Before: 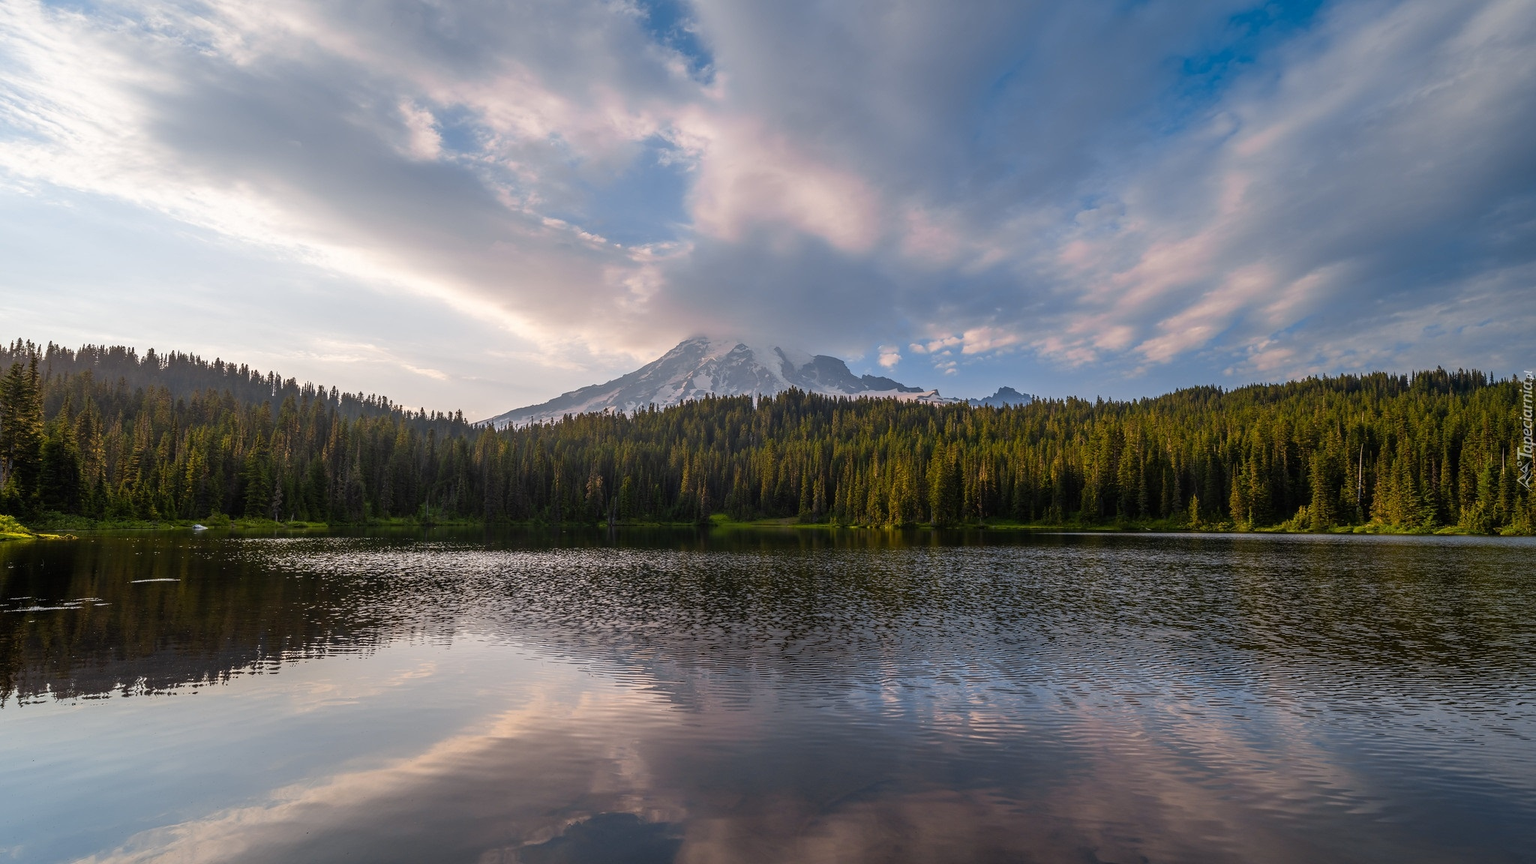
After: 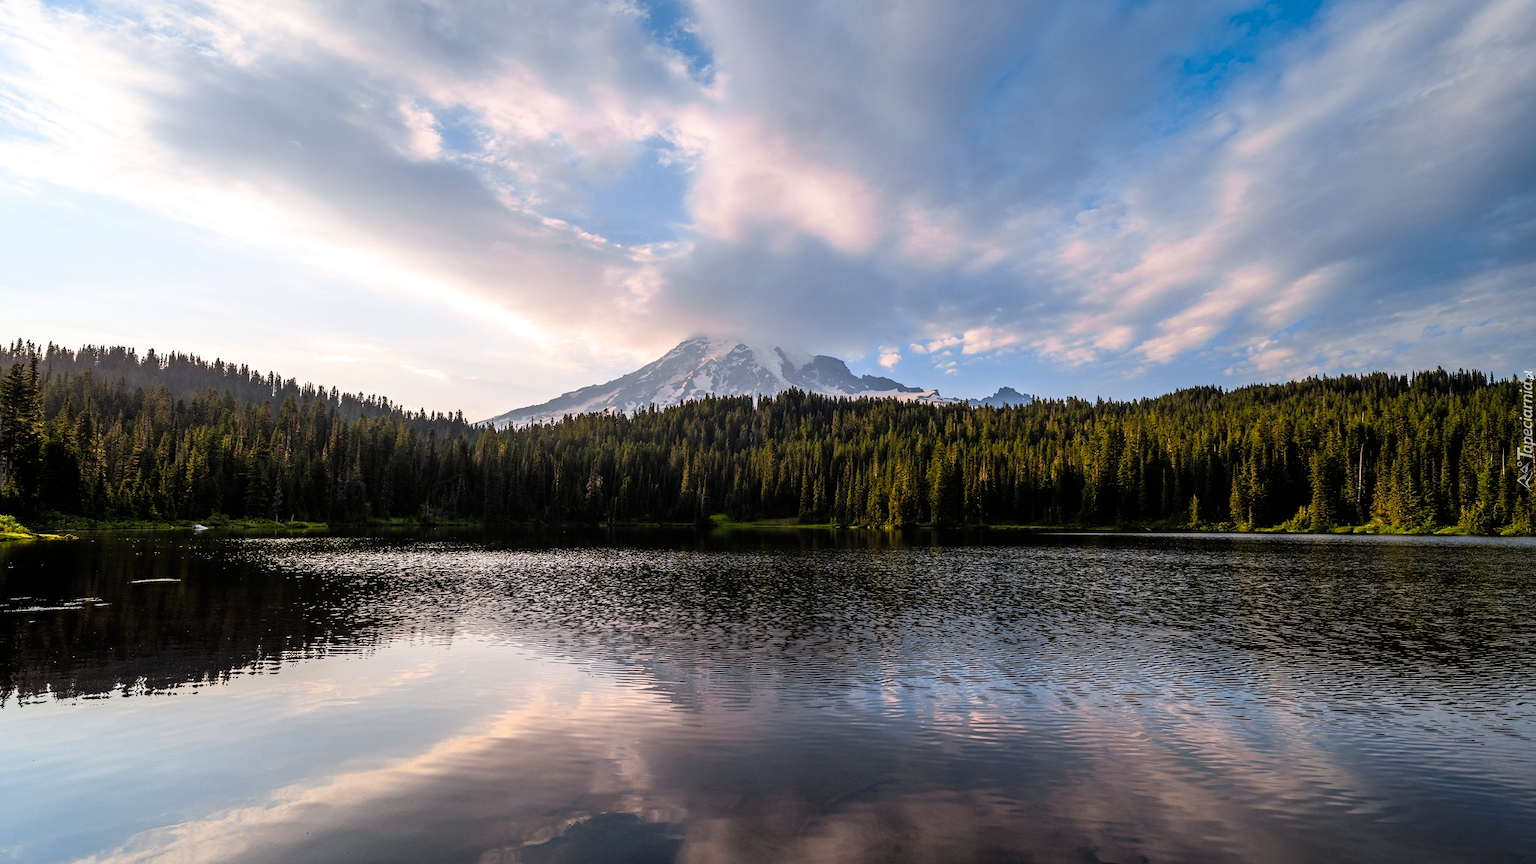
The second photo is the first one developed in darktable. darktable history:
contrast brightness saturation: brightness 0.088, saturation 0.192
filmic rgb: black relative exposure -6.4 EV, white relative exposure 2.42 EV, target white luminance 99.905%, hardness 5.25, latitude 0.529%, contrast 1.417, highlights saturation mix 1.9%, color science v6 (2022)
